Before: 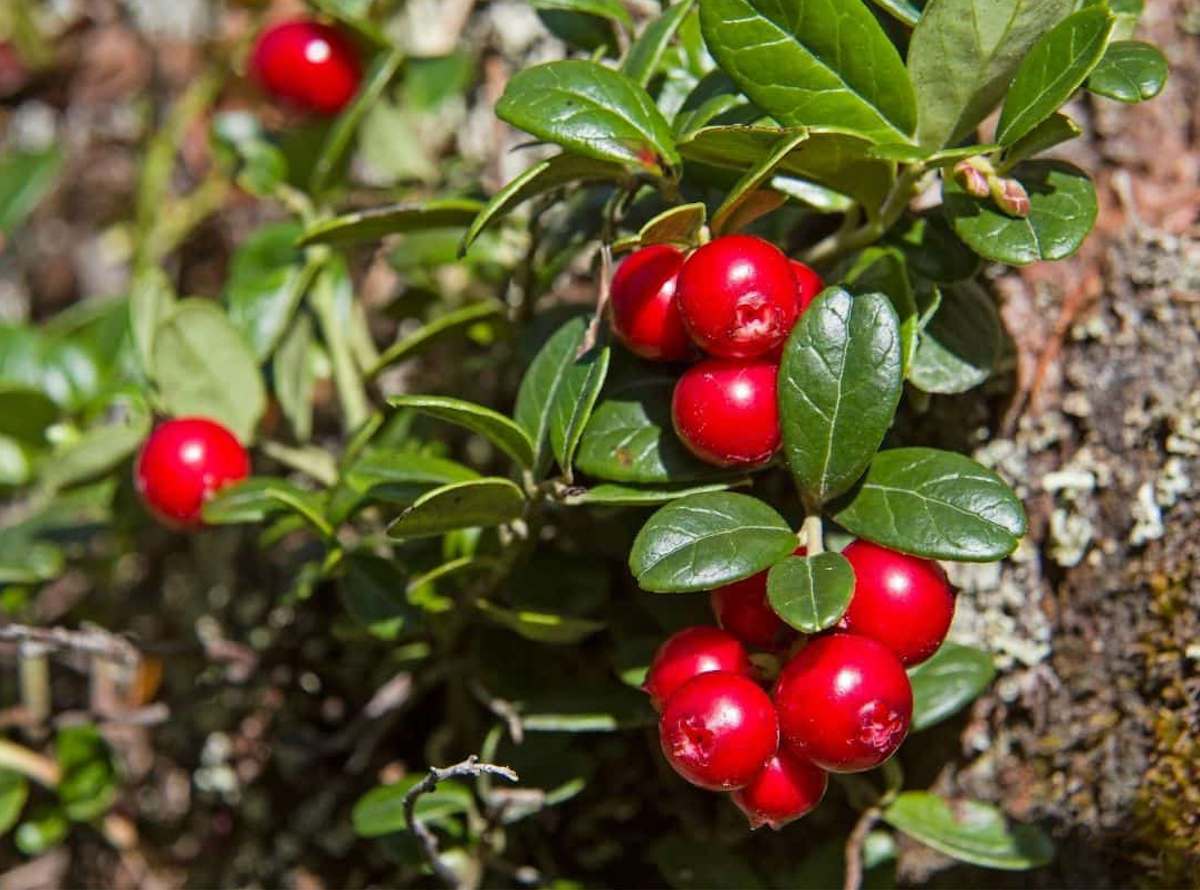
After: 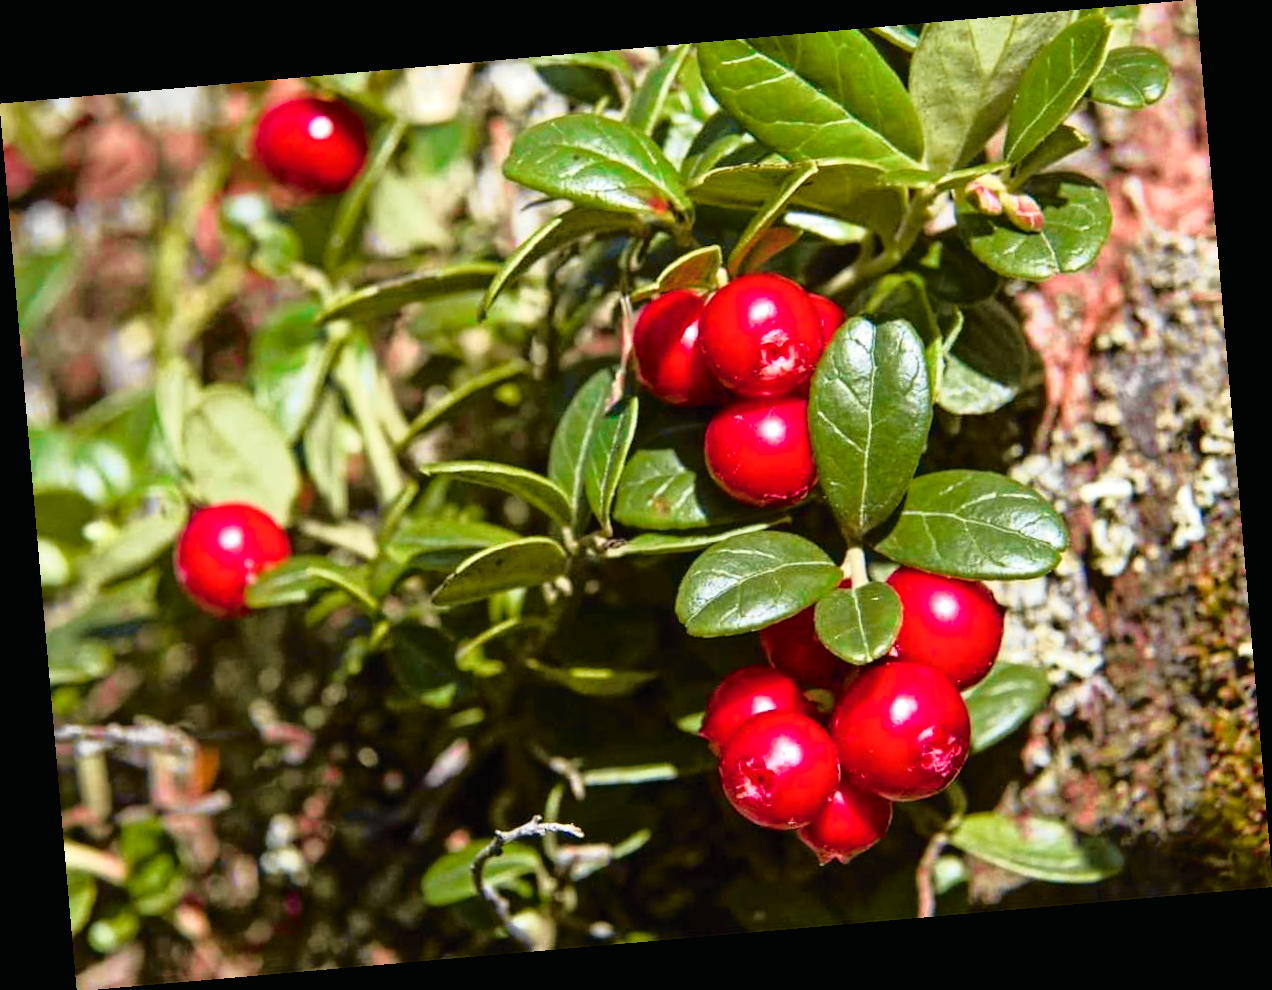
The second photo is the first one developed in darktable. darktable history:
rotate and perspective: rotation -4.98°, automatic cropping off
color balance rgb: perceptual saturation grading › global saturation 25%, perceptual saturation grading › highlights -50%, perceptual saturation grading › shadows 30%, perceptual brilliance grading › global brilliance 12%, global vibrance 20%
tone curve: curves: ch0 [(0, 0.009) (0.105, 0.08) (0.195, 0.18) (0.283, 0.316) (0.384, 0.434) (0.485, 0.531) (0.638, 0.69) (0.81, 0.872) (1, 0.977)]; ch1 [(0, 0) (0.161, 0.092) (0.35, 0.33) (0.379, 0.401) (0.456, 0.469) (0.502, 0.5) (0.525, 0.514) (0.586, 0.617) (0.635, 0.655) (1, 1)]; ch2 [(0, 0) (0.371, 0.362) (0.437, 0.437) (0.48, 0.49) (0.53, 0.515) (0.56, 0.571) (0.622, 0.606) (1, 1)], color space Lab, independent channels, preserve colors none
velvia: on, module defaults
